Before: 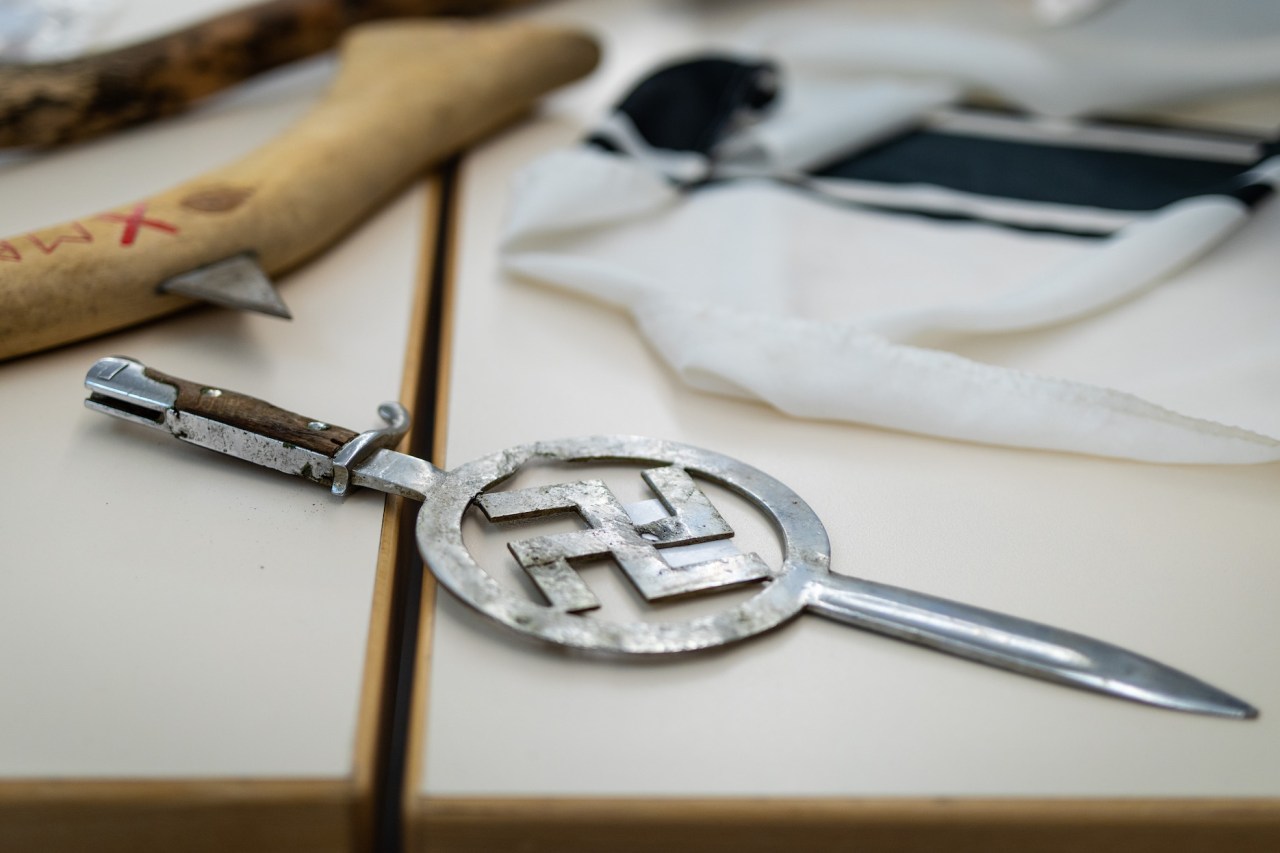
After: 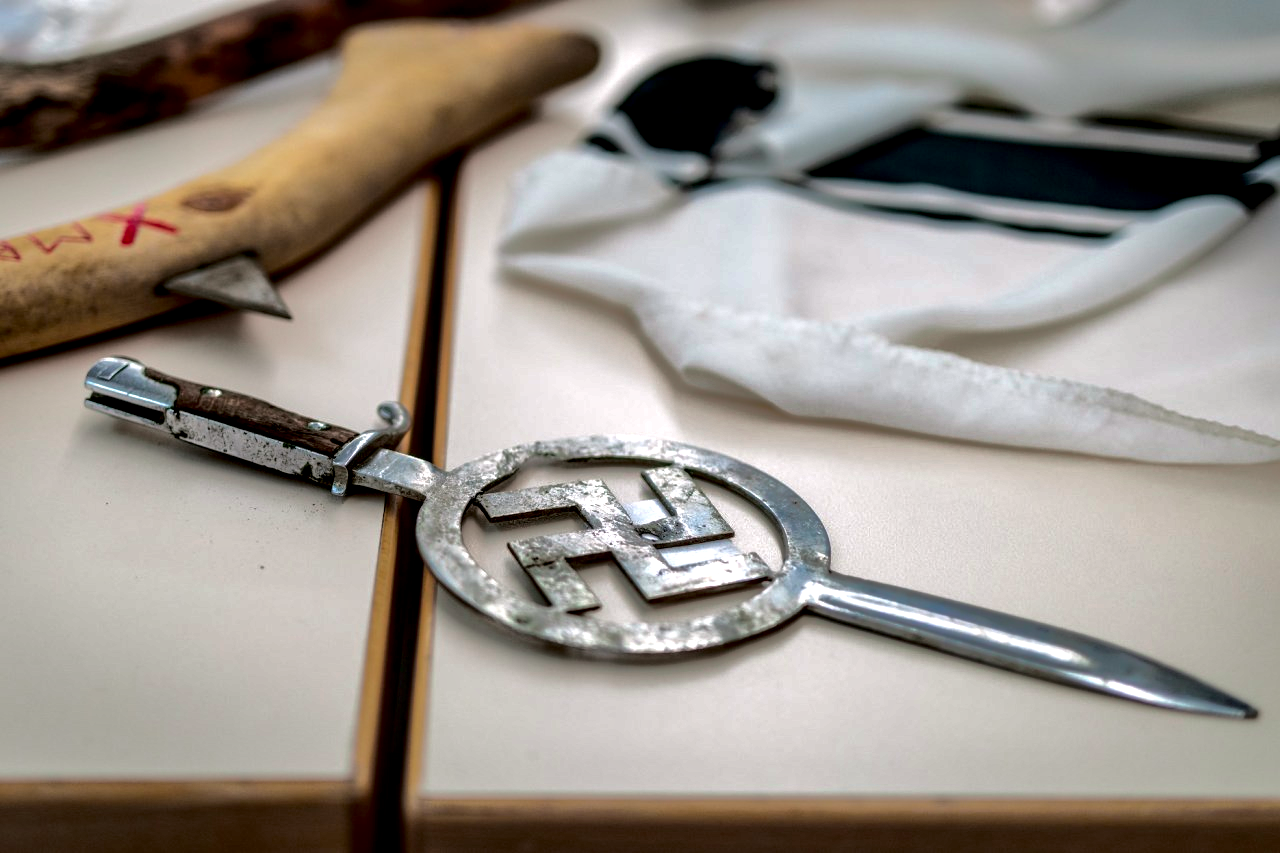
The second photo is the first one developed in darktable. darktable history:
tone curve: curves: ch0 [(0, 0) (0.068, 0.012) (0.183, 0.089) (0.341, 0.283) (0.547, 0.532) (0.828, 0.815) (1, 0.983)]; ch1 [(0, 0) (0.23, 0.166) (0.34, 0.308) (0.371, 0.337) (0.429, 0.411) (0.477, 0.462) (0.499, 0.498) (0.529, 0.537) (0.559, 0.582) (0.743, 0.798) (1, 1)]; ch2 [(0, 0) (0.431, 0.414) (0.498, 0.503) (0.524, 0.528) (0.568, 0.546) (0.6, 0.597) (0.634, 0.645) (0.728, 0.742) (1, 1)], color space Lab, independent channels, preserve colors none
shadows and highlights: shadows 39.94, highlights -59.85
local contrast: highlights 57%, detail 146%
color correction: highlights a* 3.07, highlights b* -1.46, shadows a* -0.09, shadows b* 2.05, saturation 0.977
tone equalizer: -8 EV -0.42 EV, -7 EV -0.427 EV, -6 EV -0.337 EV, -5 EV -0.222 EV, -3 EV 0.25 EV, -2 EV 0.345 EV, -1 EV 0.392 EV, +0 EV 0.412 EV, edges refinement/feathering 500, mask exposure compensation -1.57 EV, preserve details no
